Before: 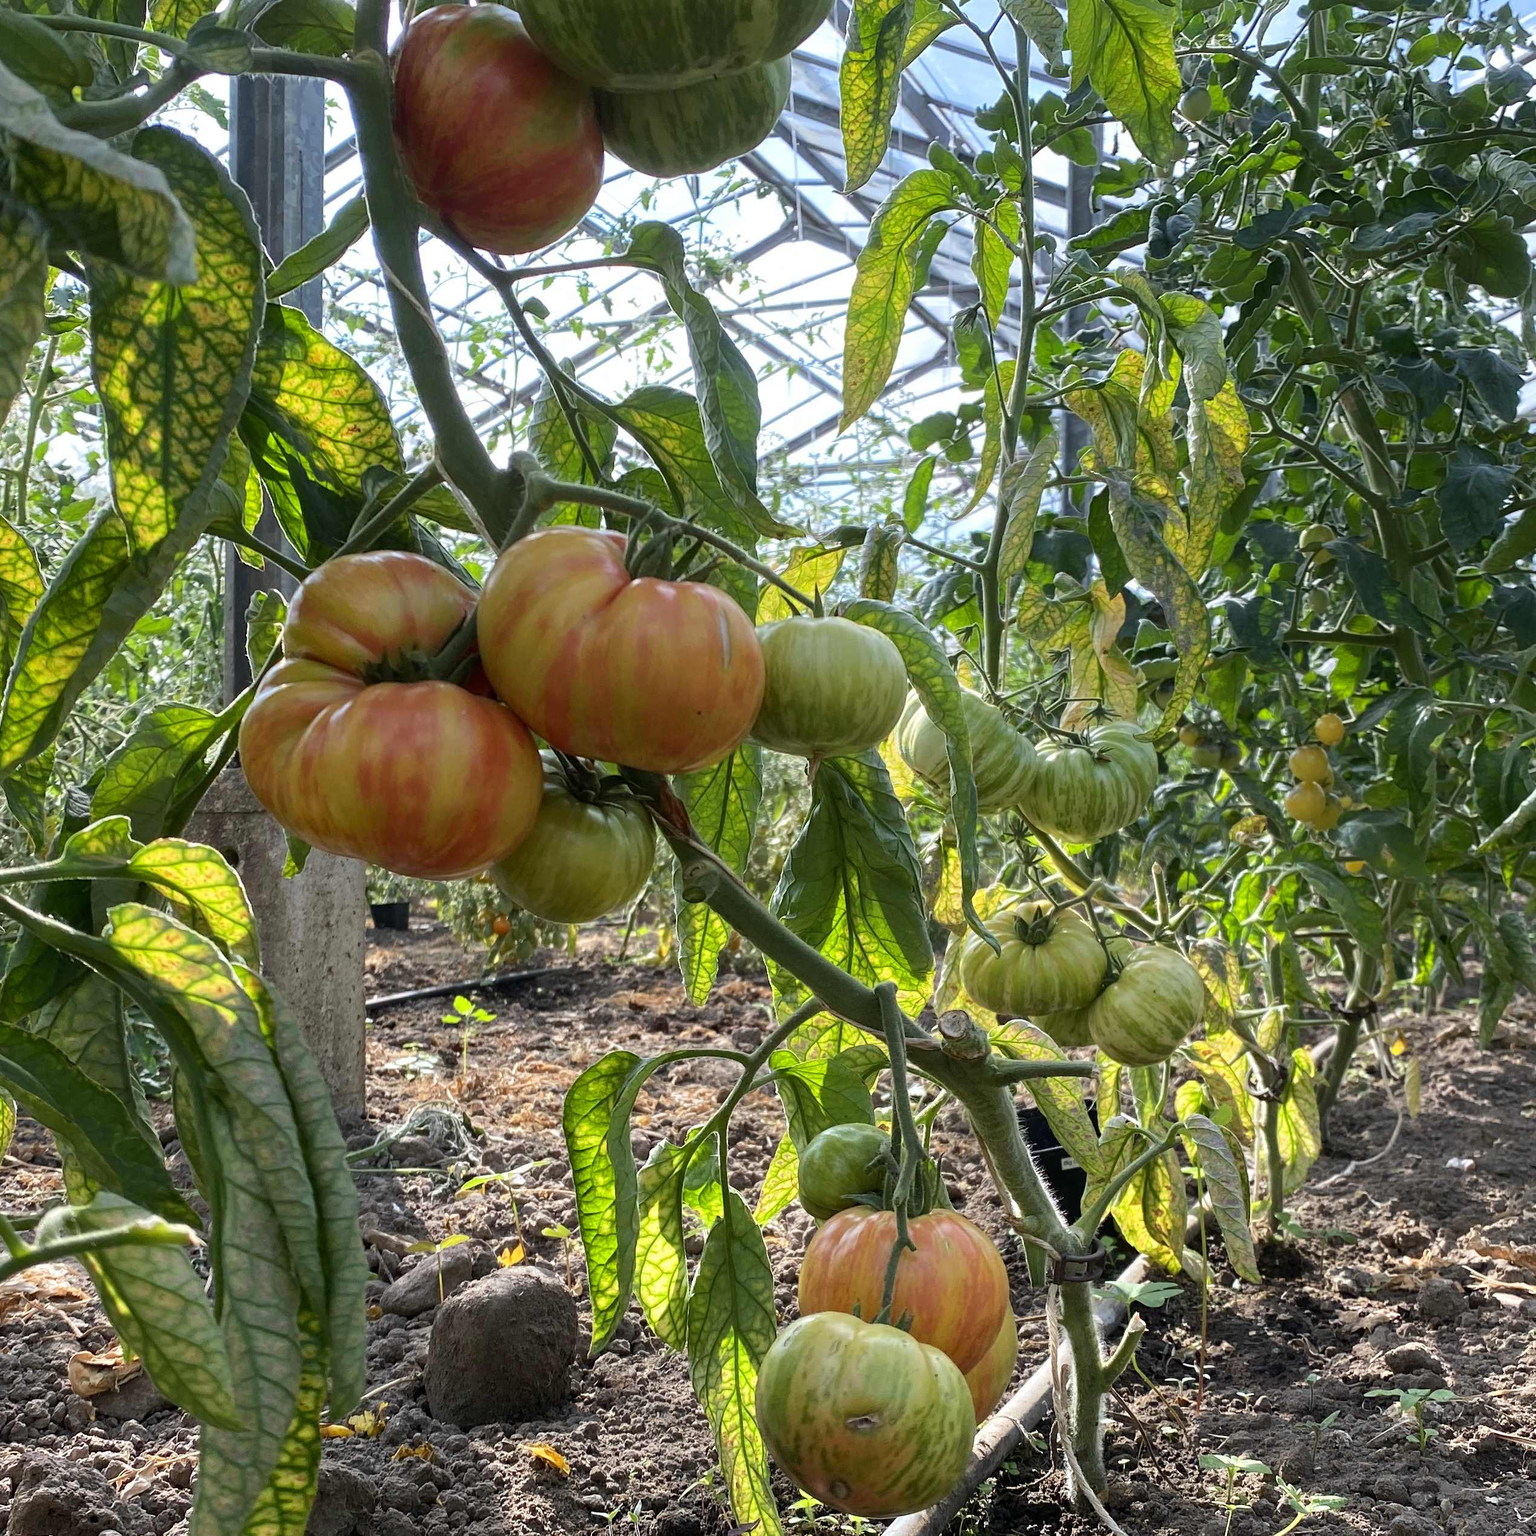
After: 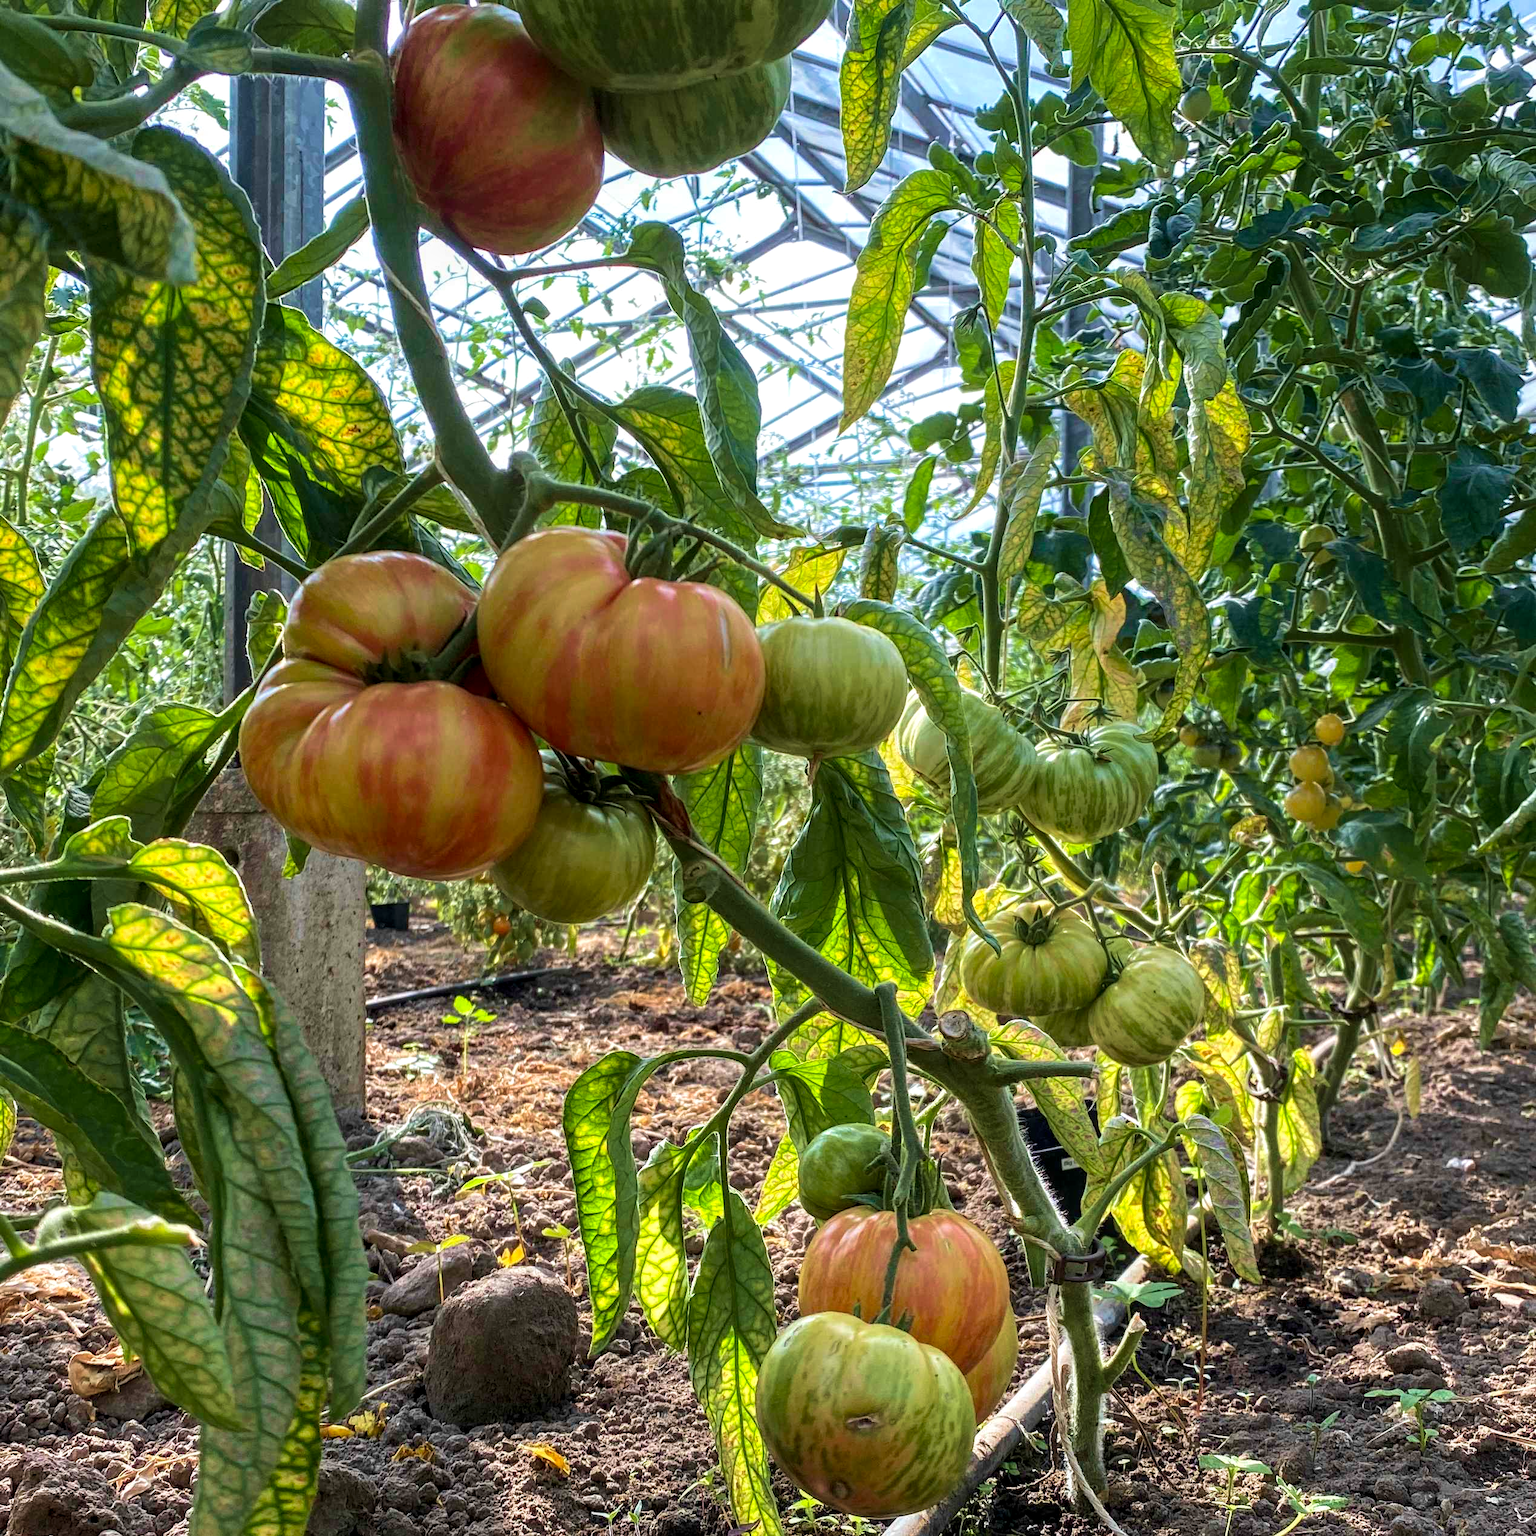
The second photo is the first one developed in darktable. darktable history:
local contrast: detail 130%
velvia: strength 44.8%
